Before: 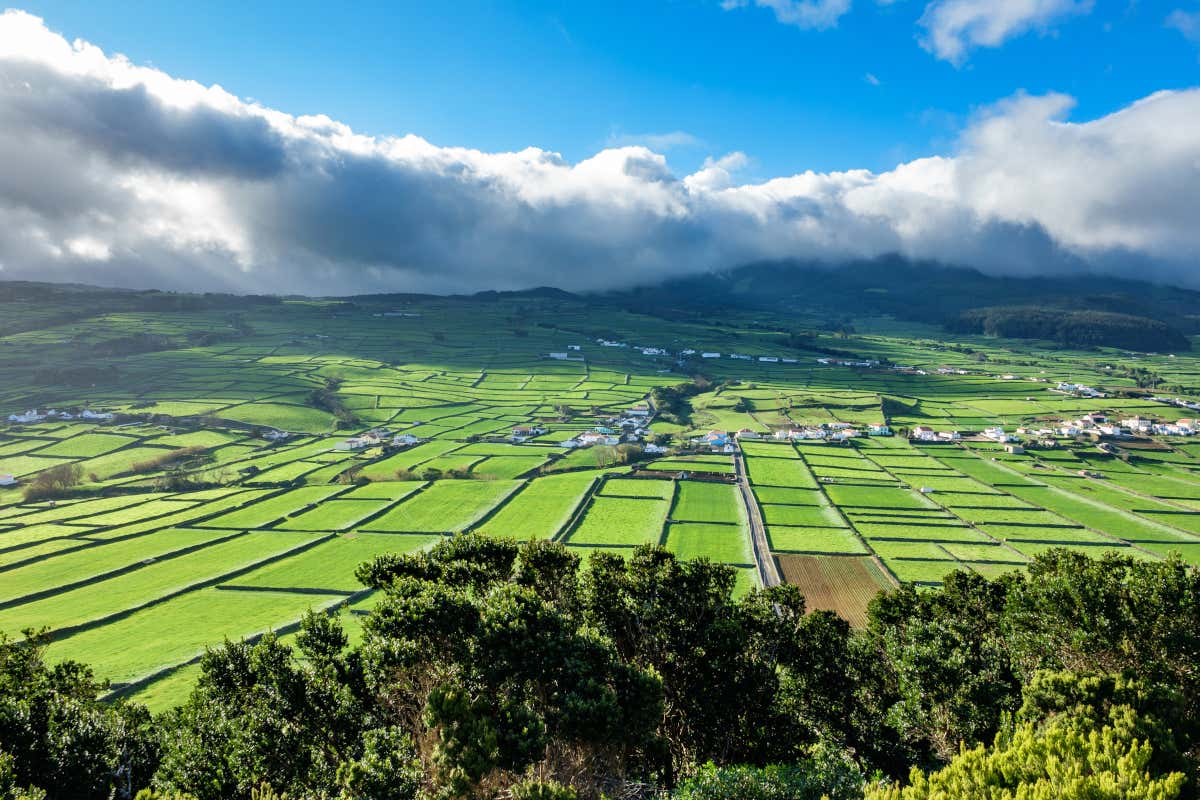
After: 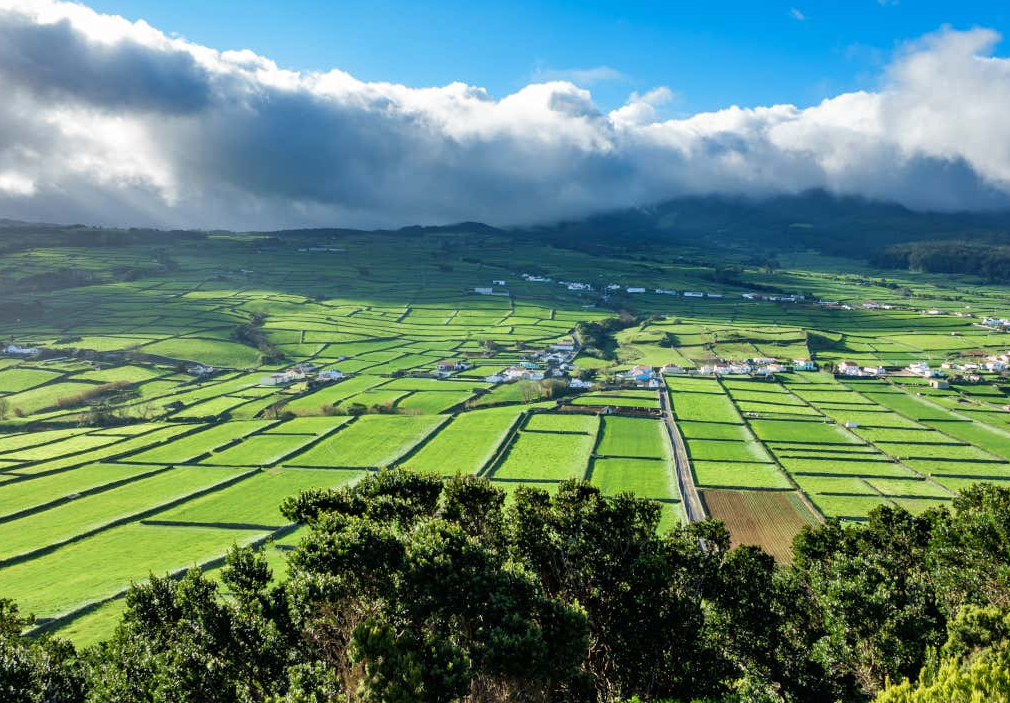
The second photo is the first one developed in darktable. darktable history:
crop: left 6.255%, top 8.24%, right 9.544%, bottom 3.782%
